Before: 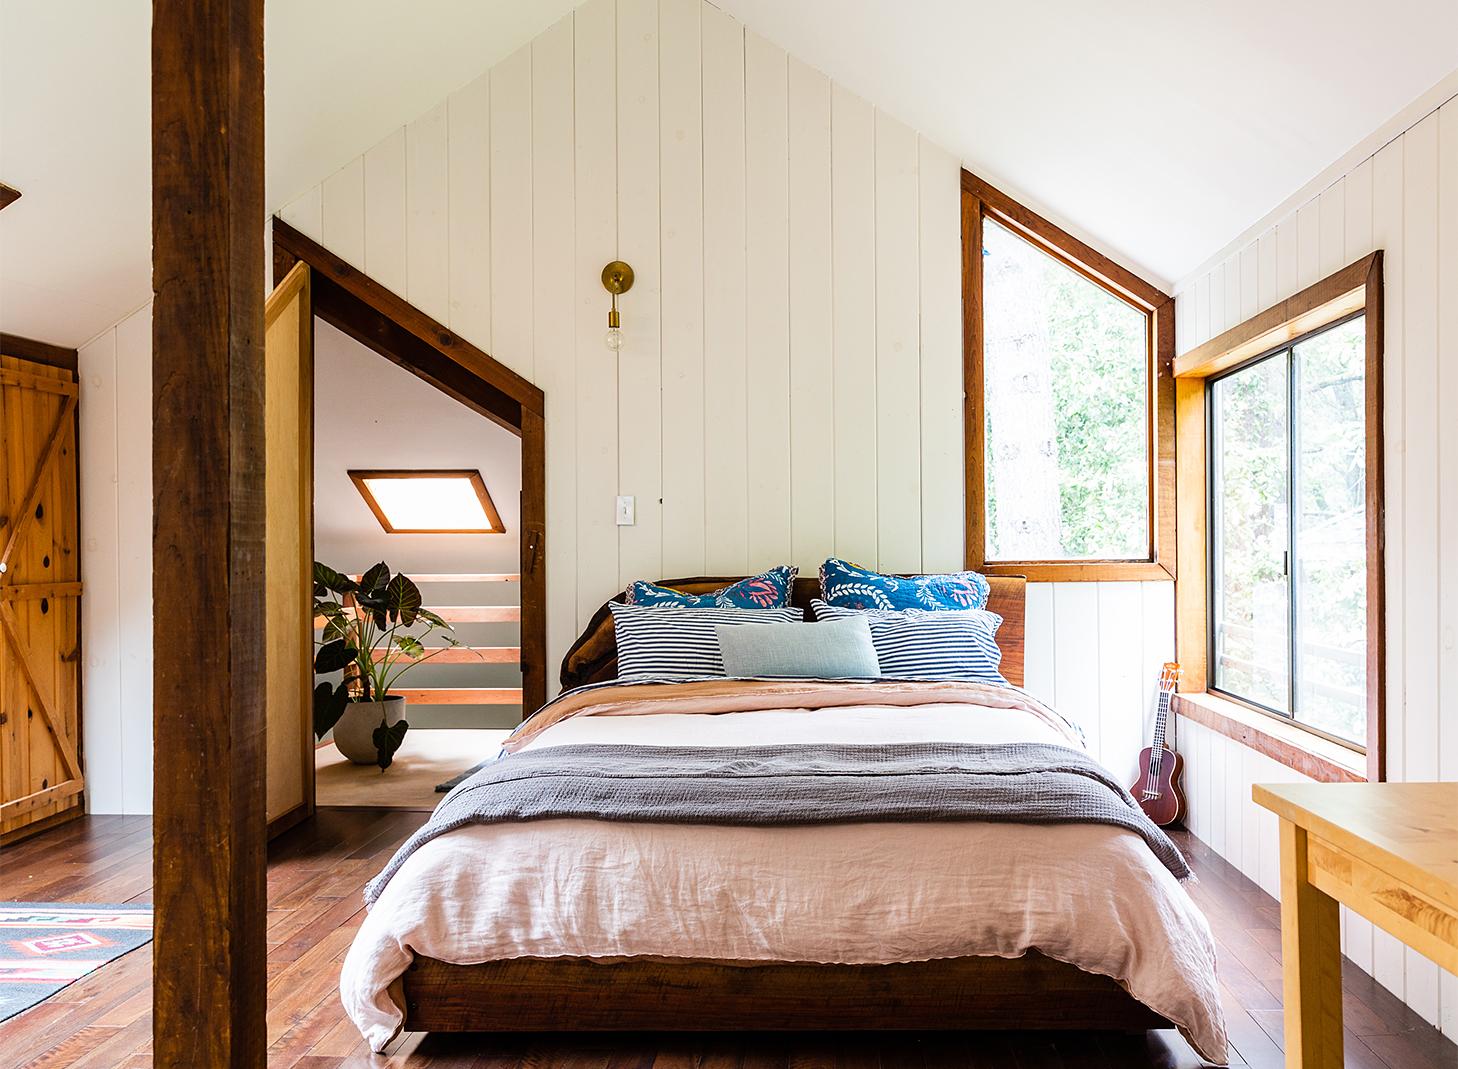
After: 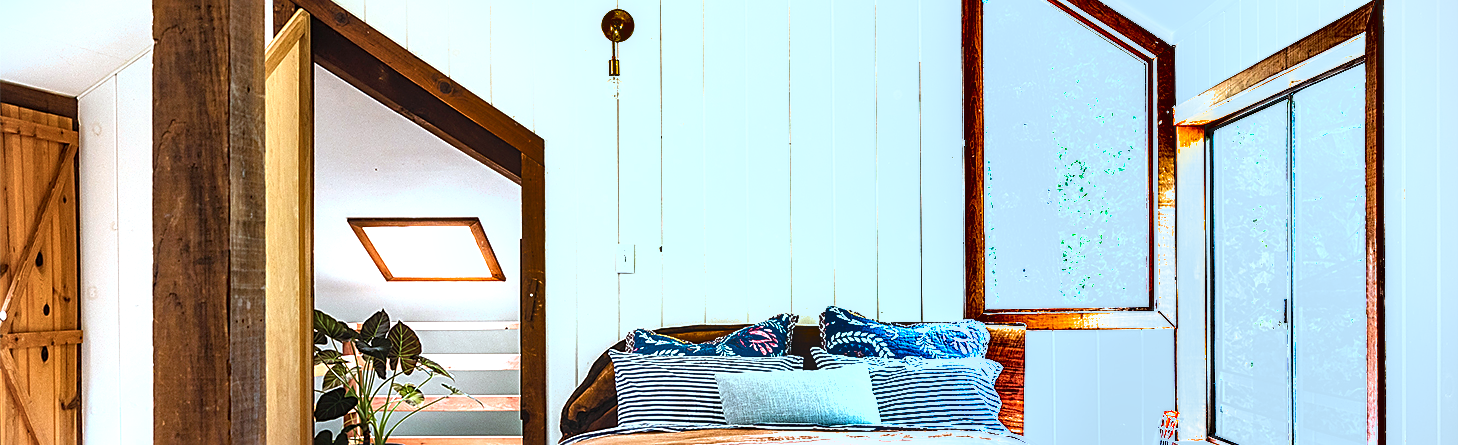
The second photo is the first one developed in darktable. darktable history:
exposure: black level correction 0.001, exposure 1.048 EV, compensate highlight preservation false
sharpen: on, module defaults
crop and rotate: top 23.656%, bottom 34.623%
shadows and highlights: low approximation 0.01, soften with gaussian
color correction: highlights a* -10.61, highlights b* -19.2
local contrast: on, module defaults
vignetting: fall-off start 92.32%
